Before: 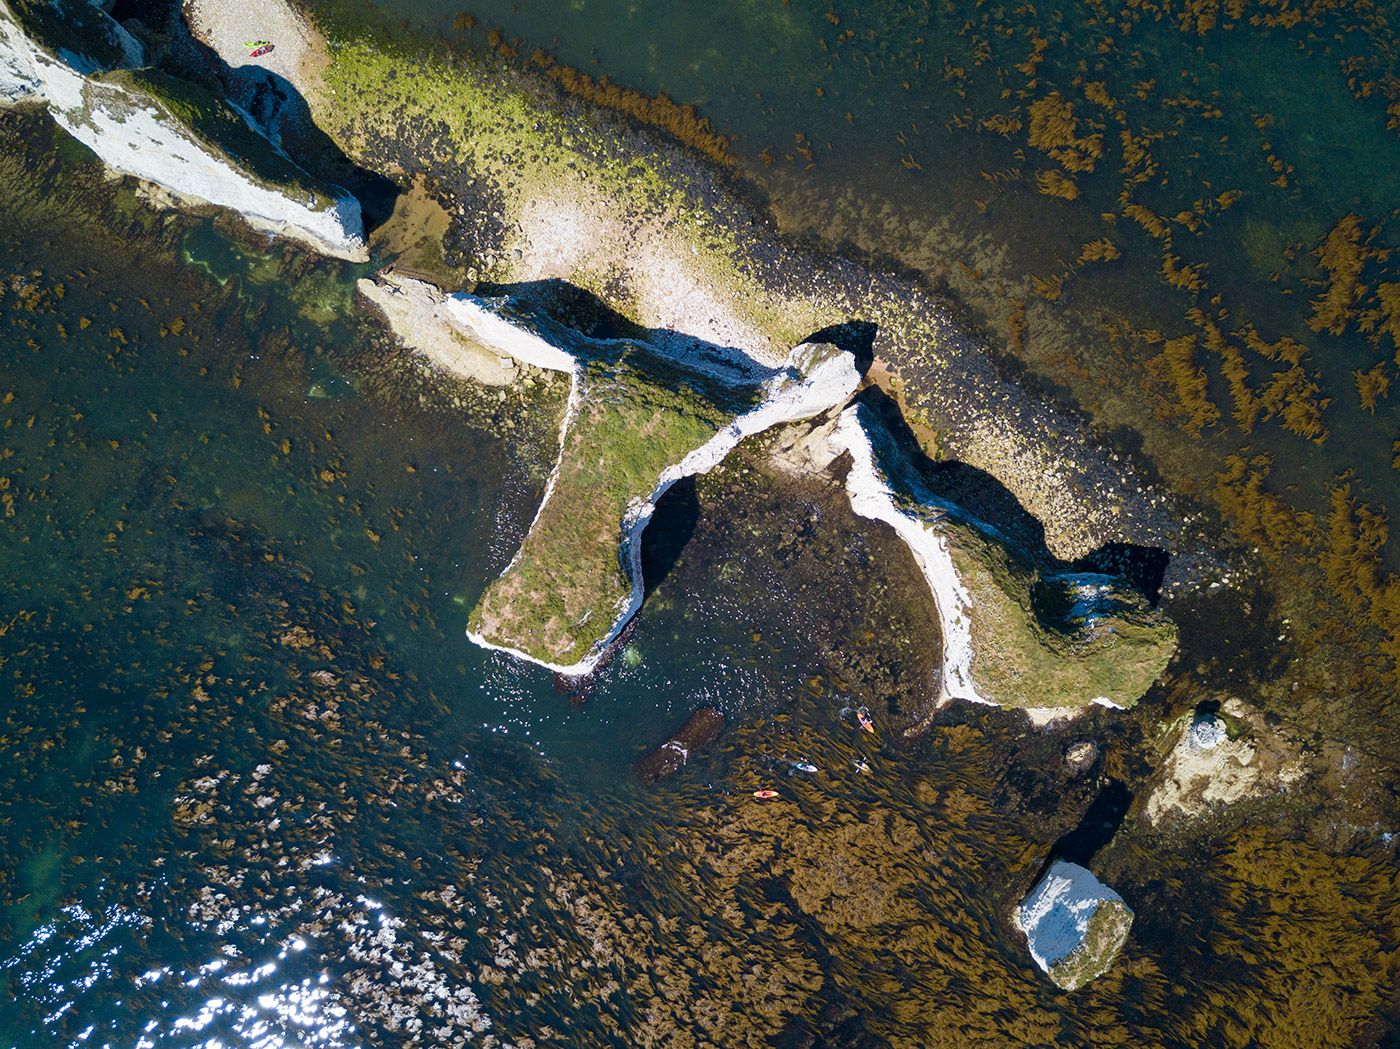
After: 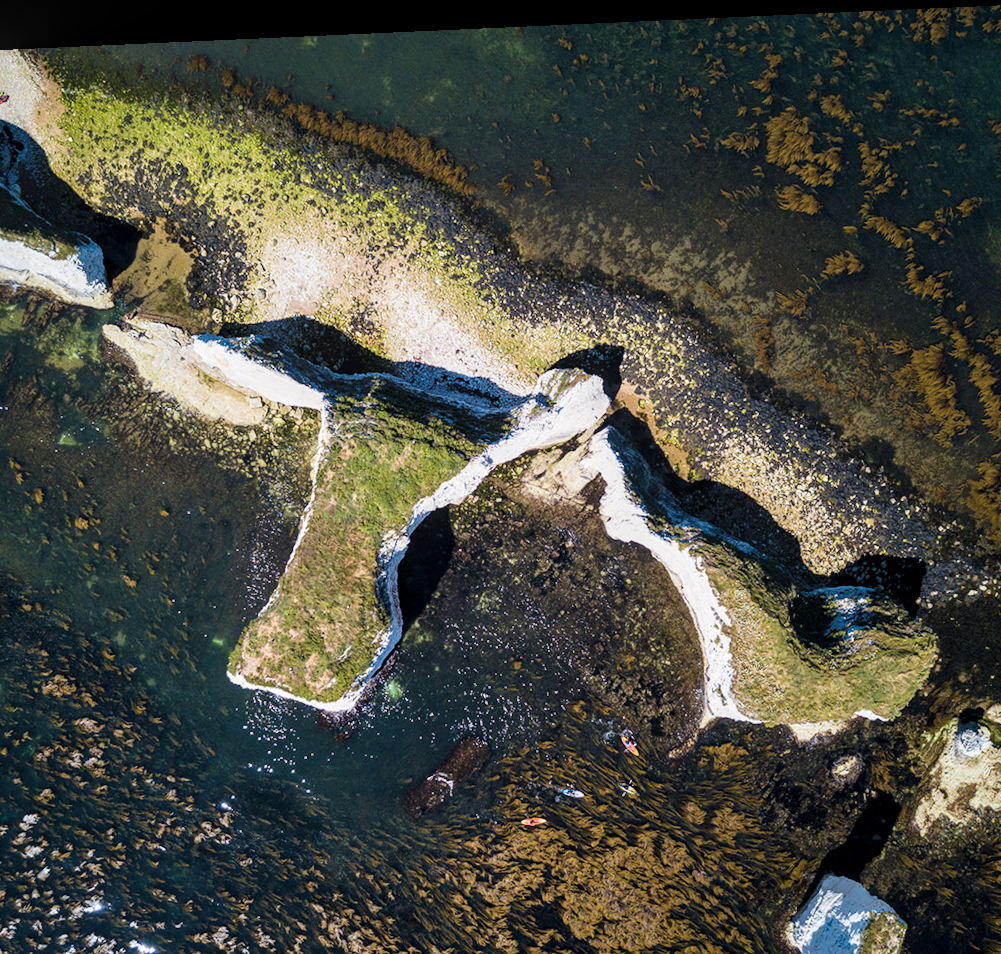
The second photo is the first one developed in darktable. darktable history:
rotate and perspective: rotation -2.56°, automatic cropping off
local contrast: on, module defaults
crop: left 18.479%, right 12.2%, bottom 13.971%
tone curve: curves: ch0 [(0.021, 0) (0.104, 0.052) (0.496, 0.526) (0.737, 0.783) (1, 1)], color space Lab, linked channels, preserve colors none
